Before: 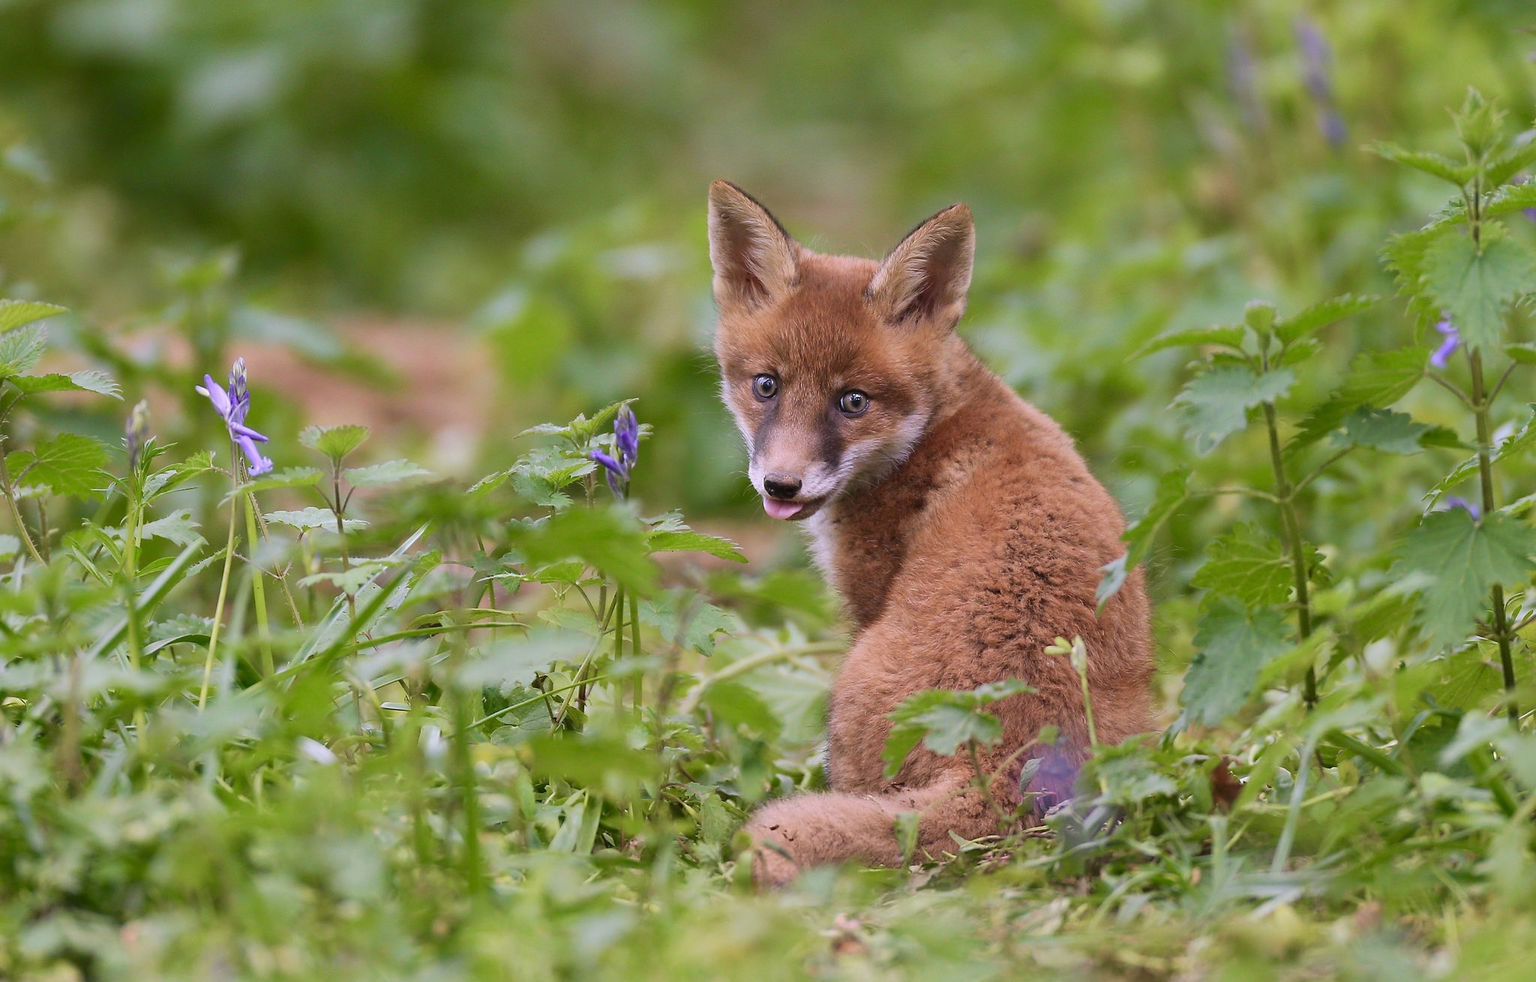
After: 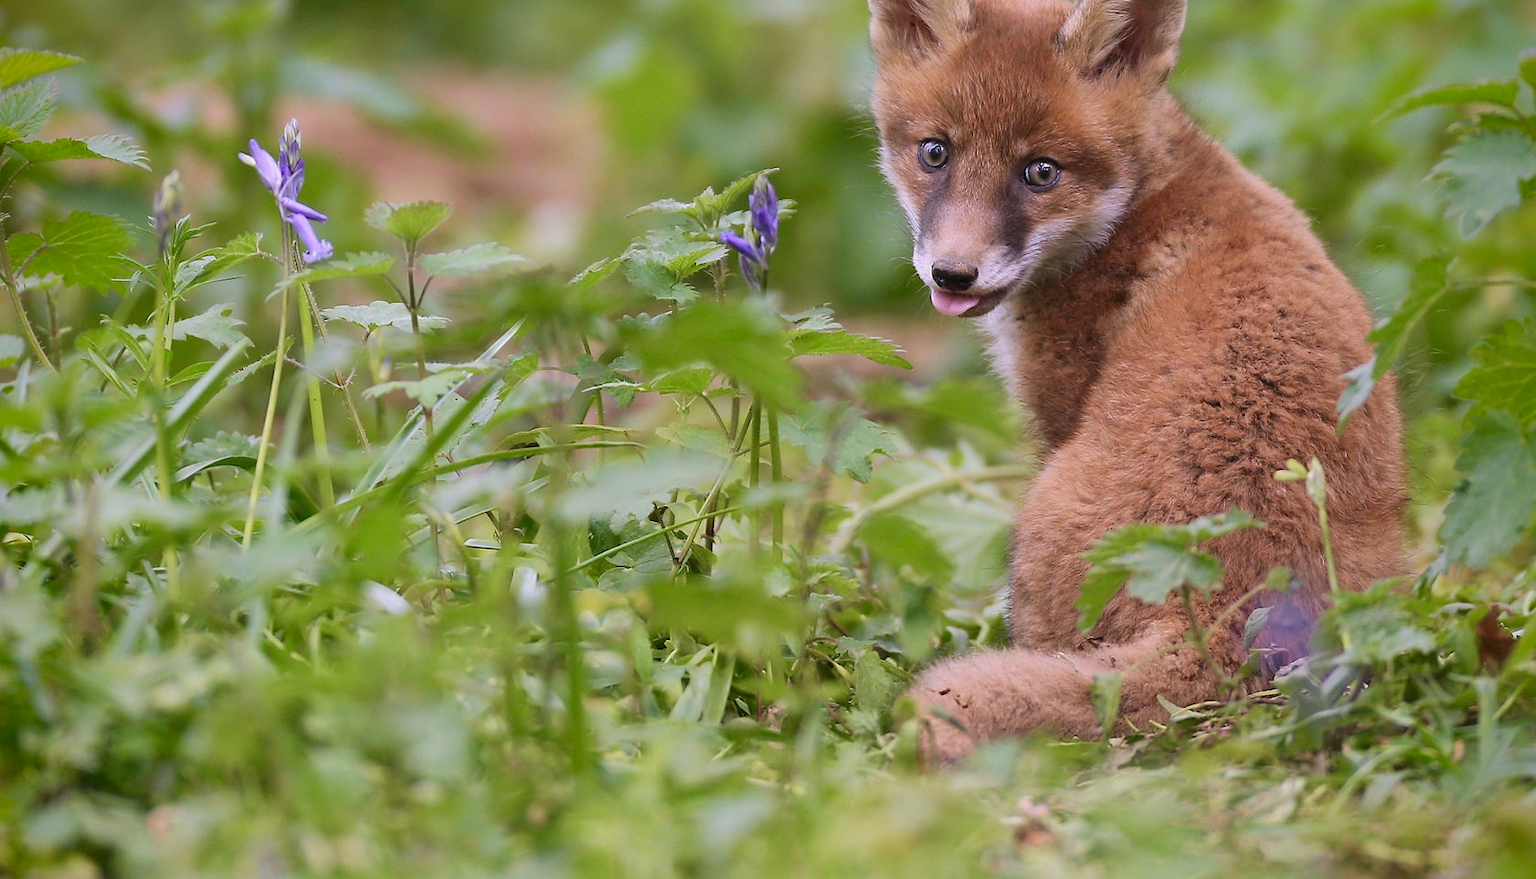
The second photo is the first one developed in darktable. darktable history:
vignetting: saturation 0.367, dithering 8-bit output
crop: top 26.535%, right 17.982%
